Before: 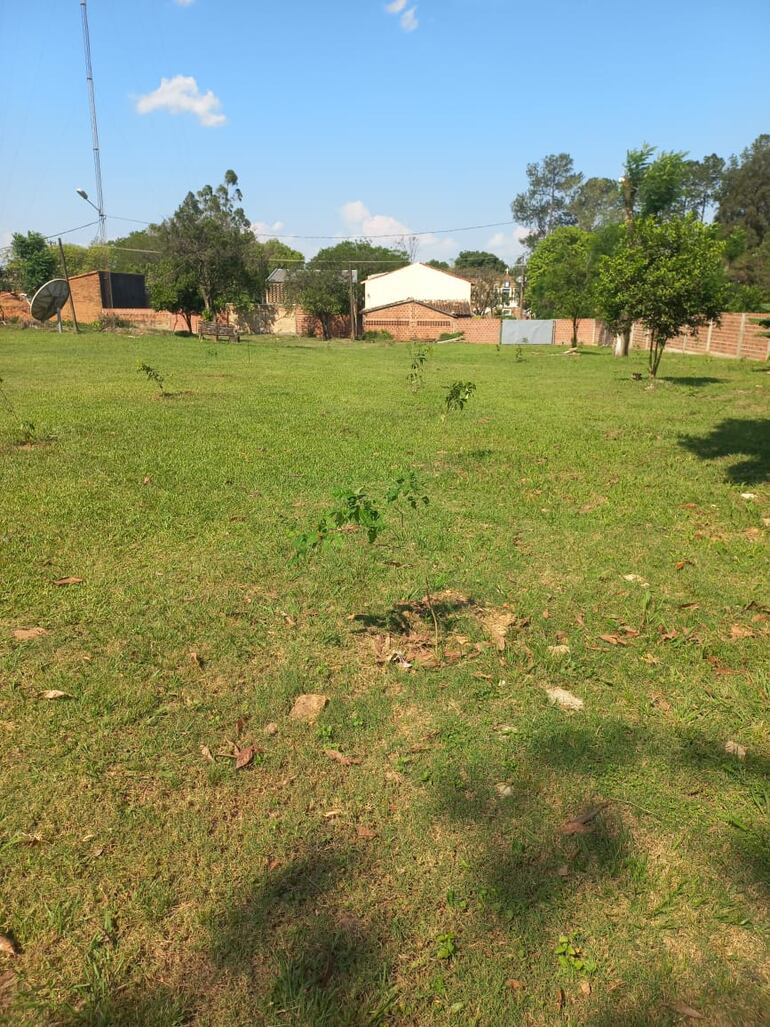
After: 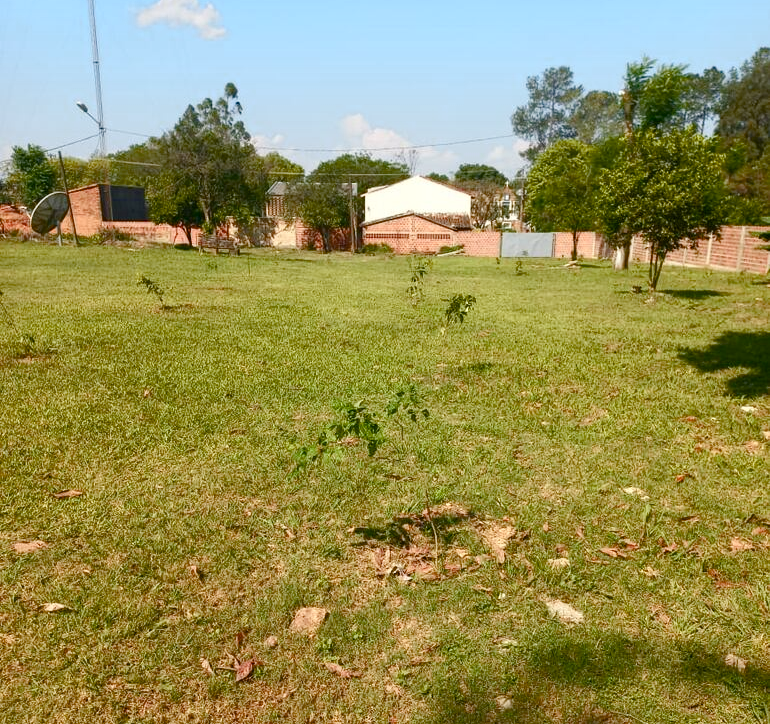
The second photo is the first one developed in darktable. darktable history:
color zones: curves: ch1 [(0.235, 0.558) (0.75, 0.5)]; ch2 [(0.25, 0.462) (0.749, 0.457)]
crop and rotate: top 8.478%, bottom 21.017%
color balance rgb: shadows lift › chroma 0.898%, shadows lift › hue 113.24°, perceptual saturation grading › global saturation 20%, perceptual saturation grading › highlights -50.397%, perceptual saturation grading › shadows 30.317%, global vibrance 6.732%, saturation formula JzAzBz (2021)
